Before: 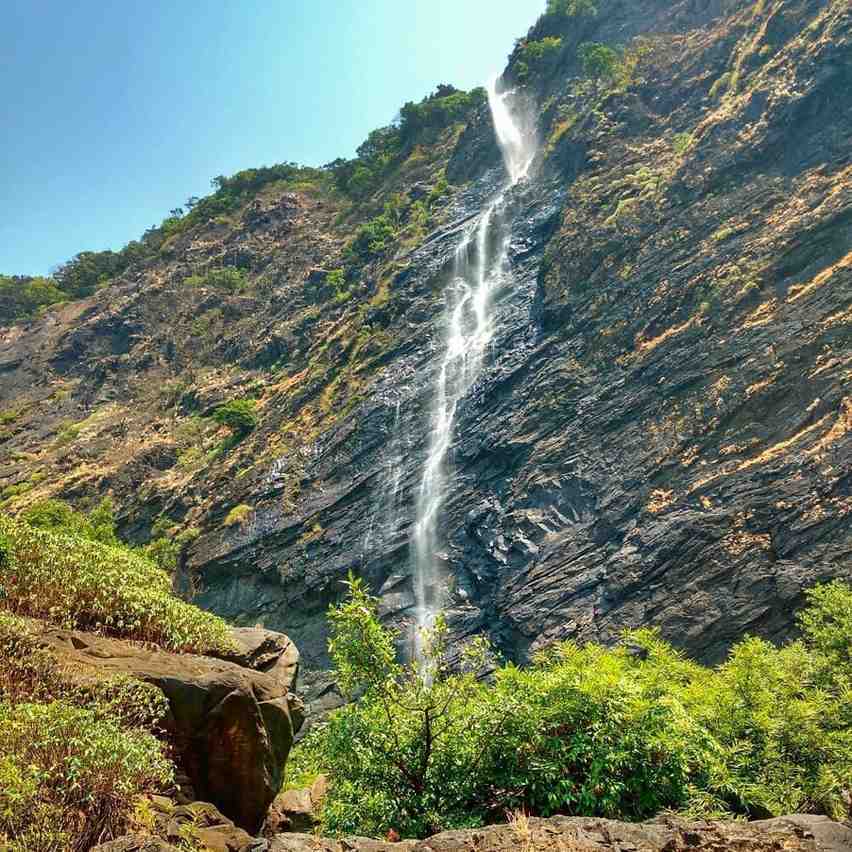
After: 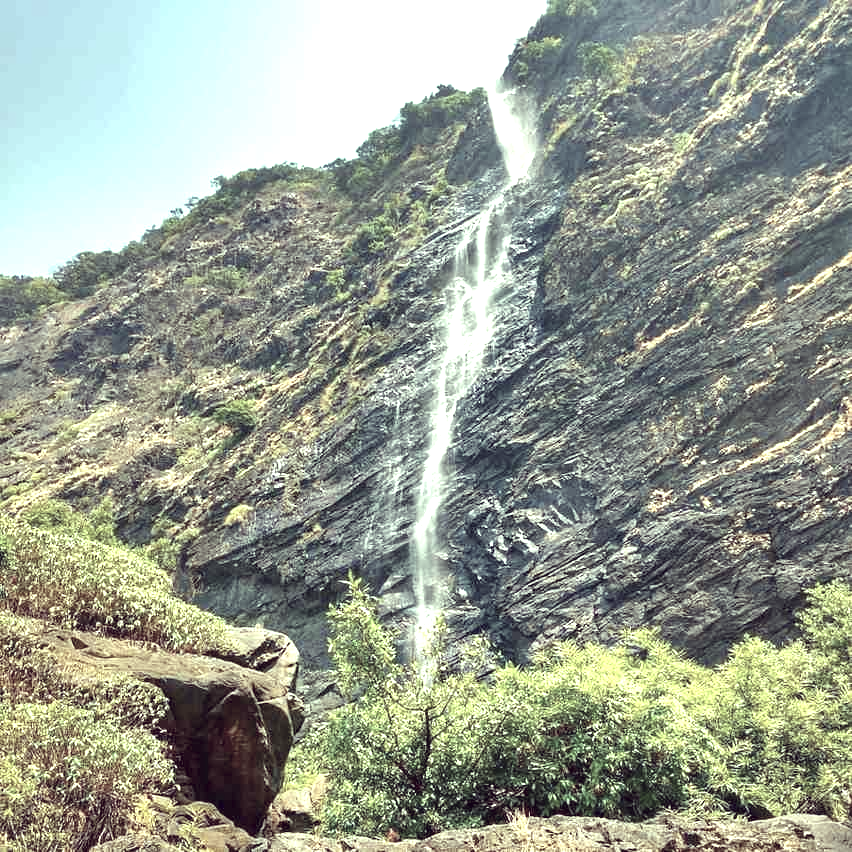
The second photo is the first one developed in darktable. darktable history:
color correction: highlights a* -20.17, highlights b* 20.27, shadows a* 20.03, shadows b* -20.46, saturation 0.43
exposure: exposure 0.999 EV, compensate highlight preservation false
